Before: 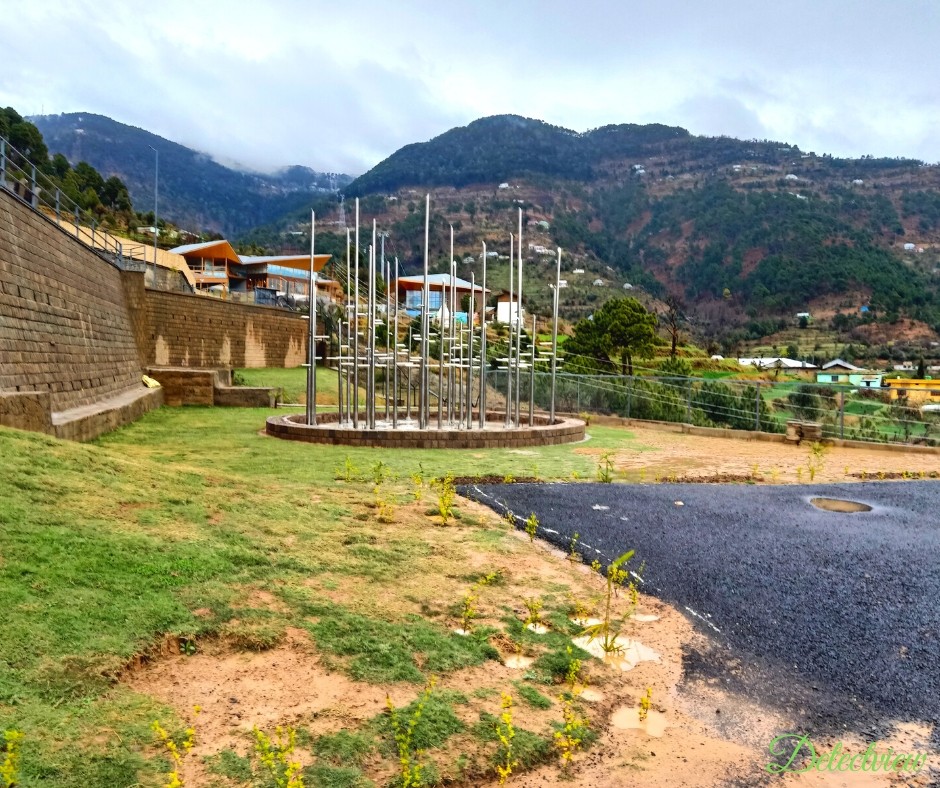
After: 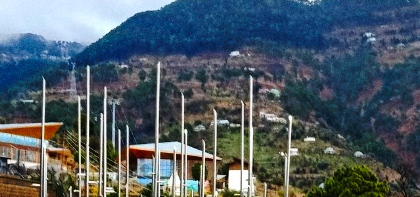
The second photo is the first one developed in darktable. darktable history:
crop: left 28.64%, top 16.832%, right 26.637%, bottom 58.055%
grain: strength 26%
base curve: curves: ch0 [(0, 0) (0.073, 0.04) (0.157, 0.139) (0.492, 0.492) (0.758, 0.758) (1, 1)], preserve colors none
